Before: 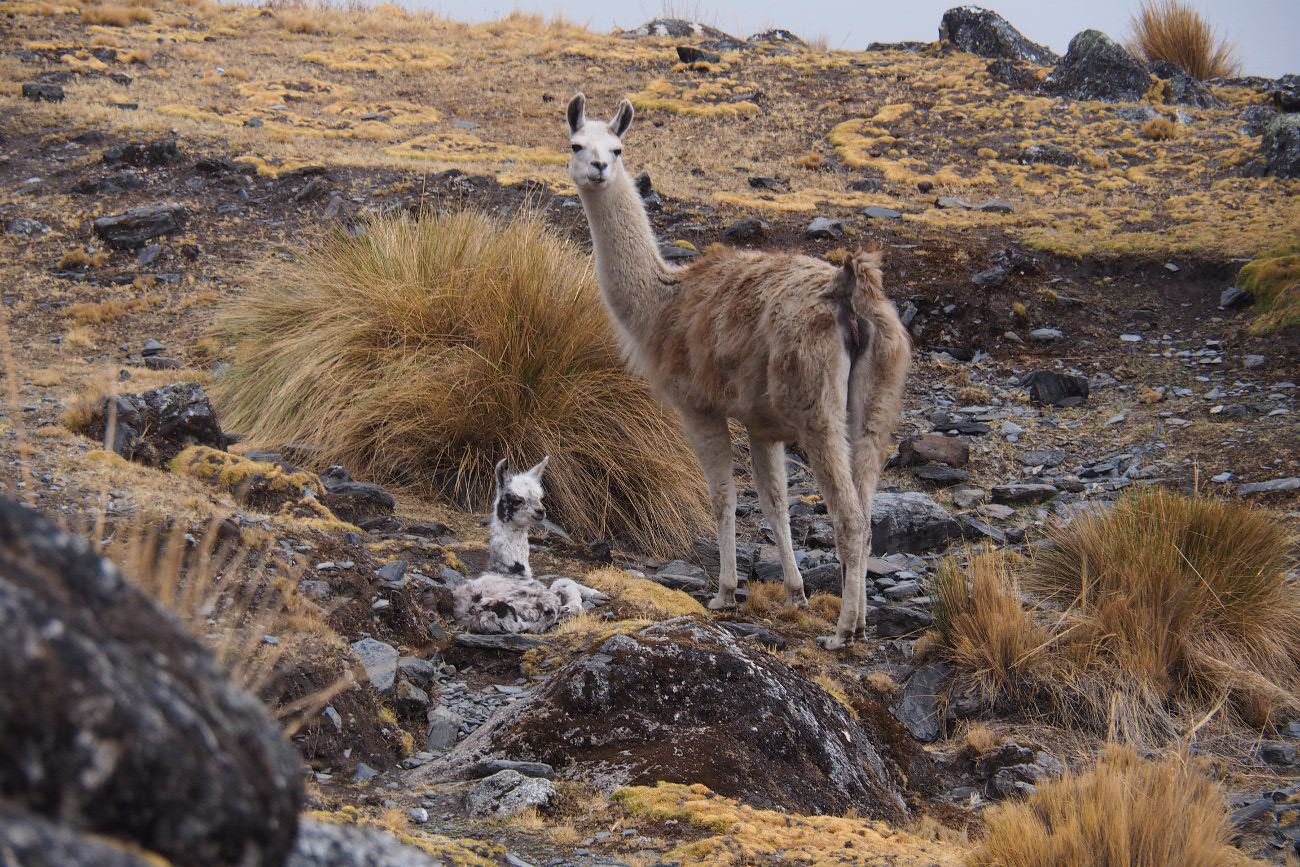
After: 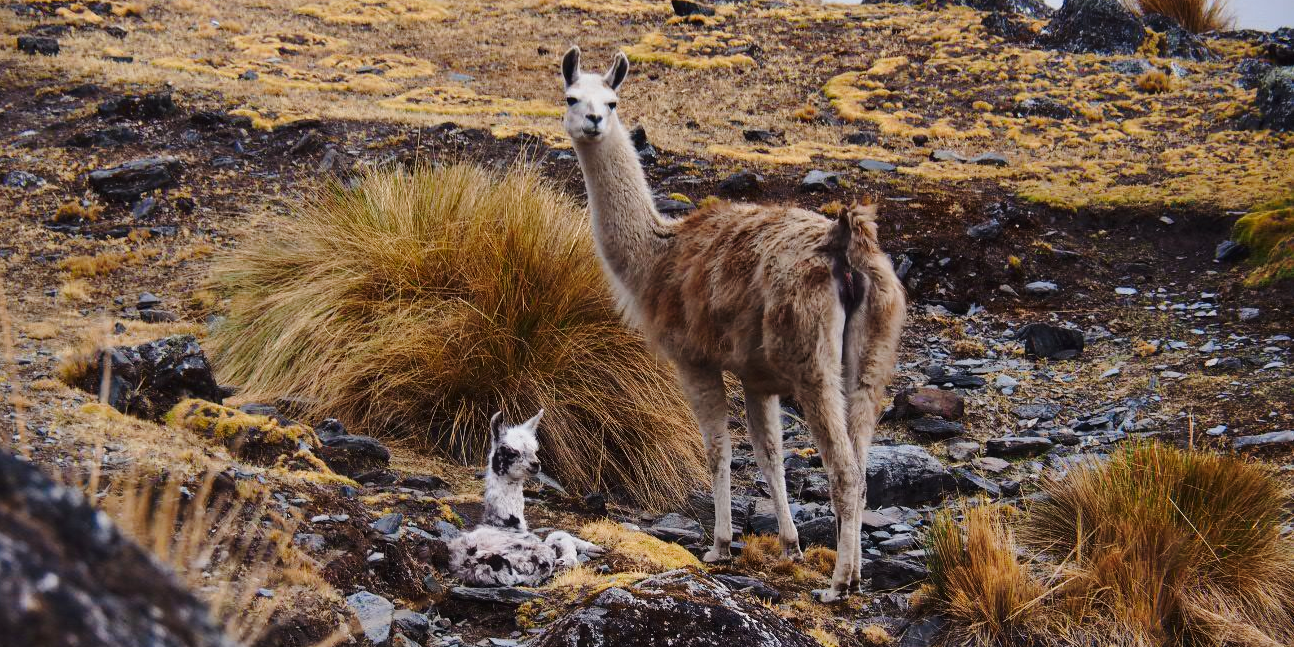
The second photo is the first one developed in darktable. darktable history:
tone curve: curves: ch0 [(0, 0) (0.003, 0.015) (0.011, 0.019) (0.025, 0.026) (0.044, 0.041) (0.069, 0.057) (0.1, 0.085) (0.136, 0.116) (0.177, 0.158) (0.224, 0.215) (0.277, 0.286) (0.335, 0.367) (0.399, 0.452) (0.468, 0.534) (0.543, 0.612) (0.623, 0.698) (0.709, 0.775) (0.801, 0.858) (0.898, 0.928) (1, 1)], preserve colors none
crop: left 0.387%, top 5.469%, bottom 19.809%
contrast brightness saturation: contrast 0.07, brightness -0.14, saturation 0.11
shadows and highlights: white point adjustment 0.05, highlights color adjustment 55.9%, soften with gaussian
